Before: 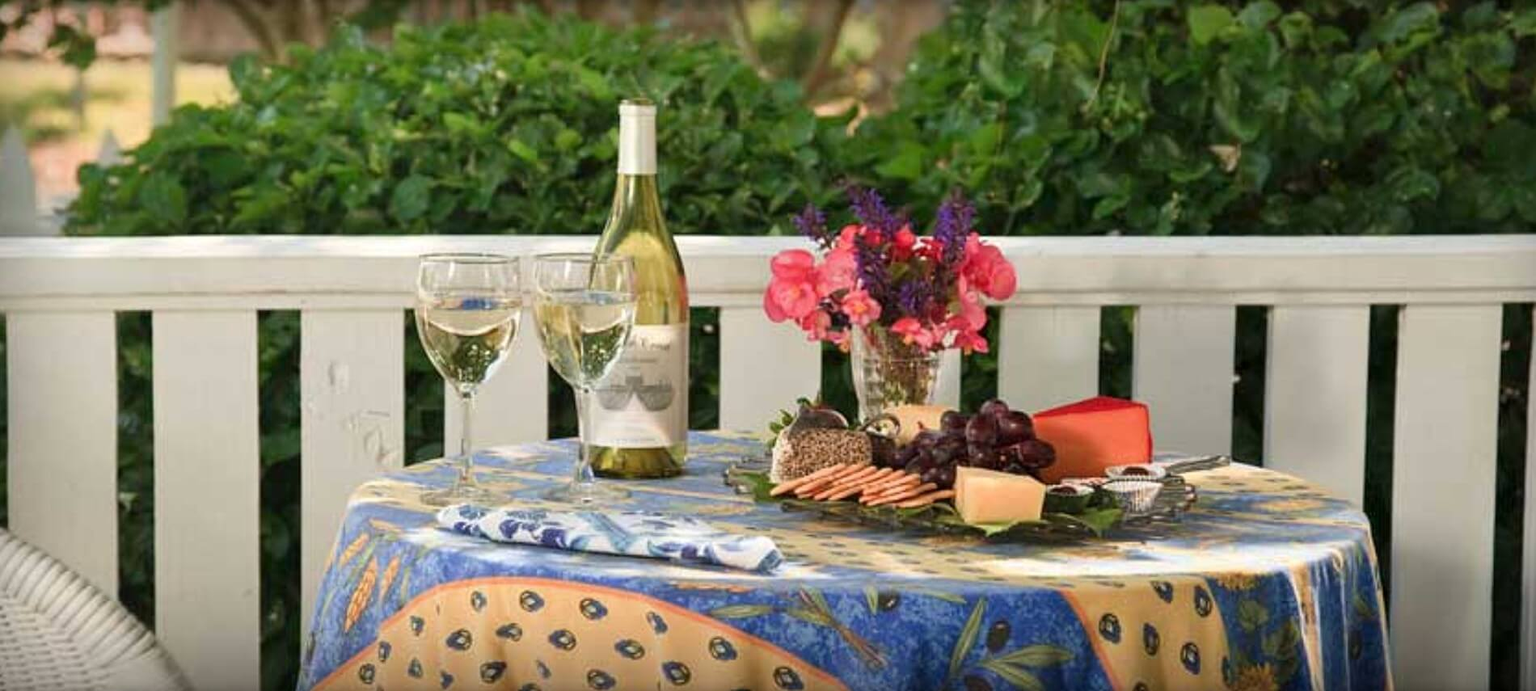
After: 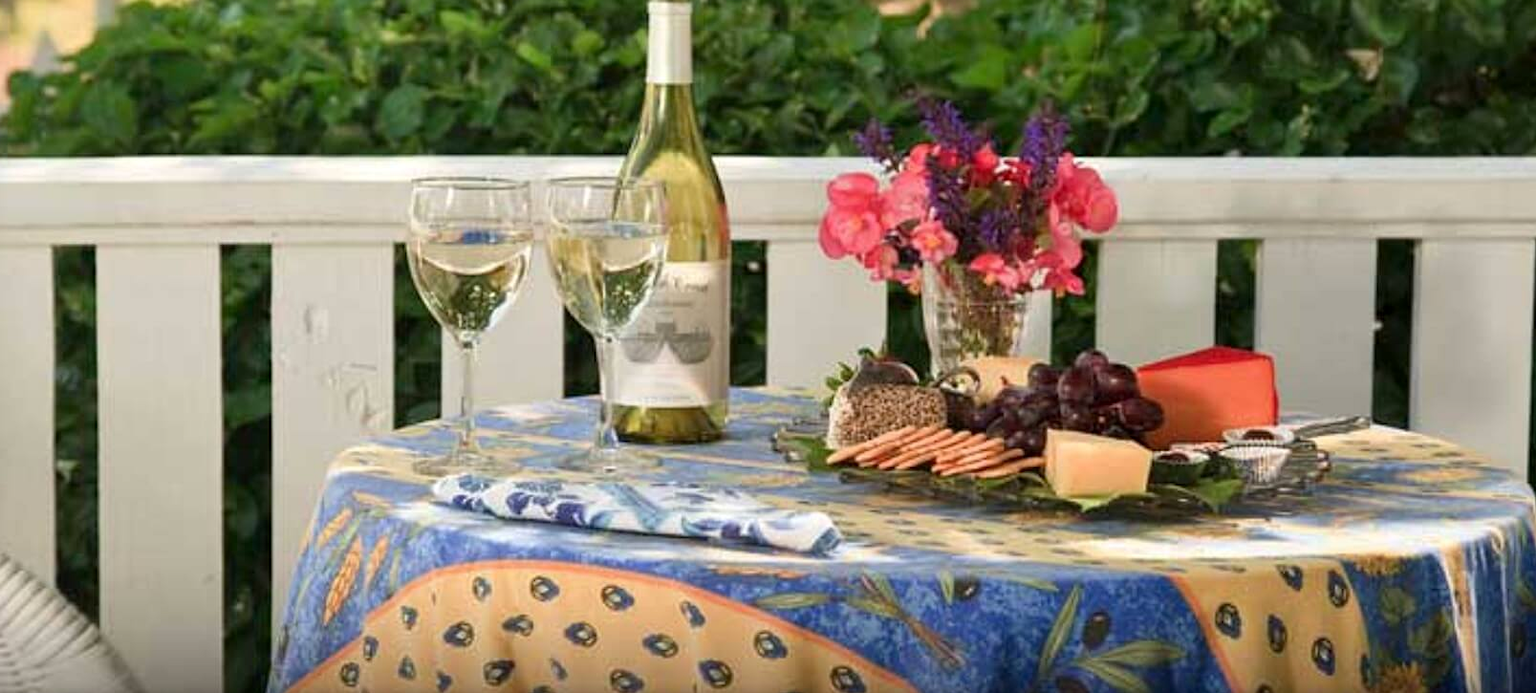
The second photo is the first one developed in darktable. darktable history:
crop and rotate: left 4.713%, top 15.043%, right 10.695%
exposure: black level correction 0.001, exposure 0.015 EV, compensate highlight preservation false
